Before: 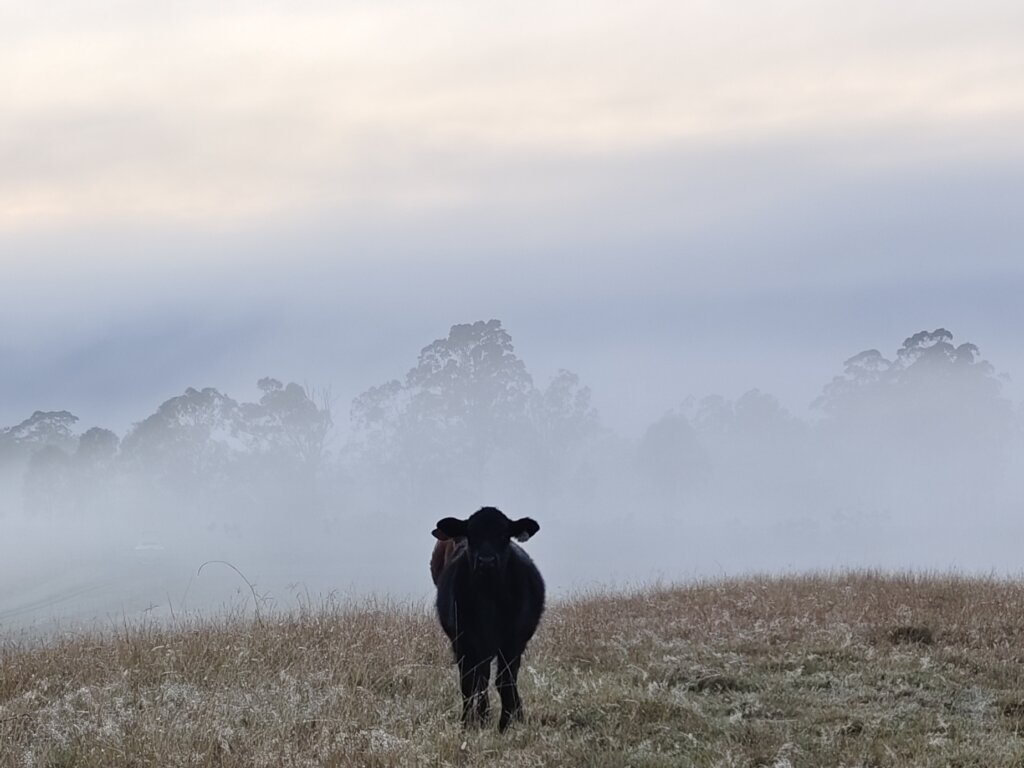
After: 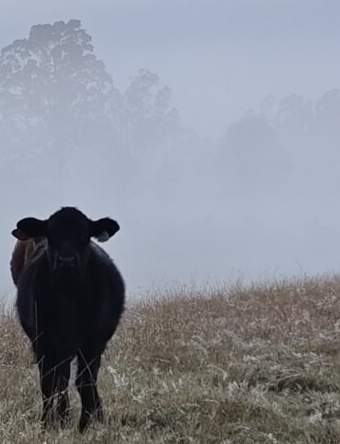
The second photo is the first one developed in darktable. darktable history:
crop: left 41.054%, top 39.125%, right 25.727%, bottom 3.045%
